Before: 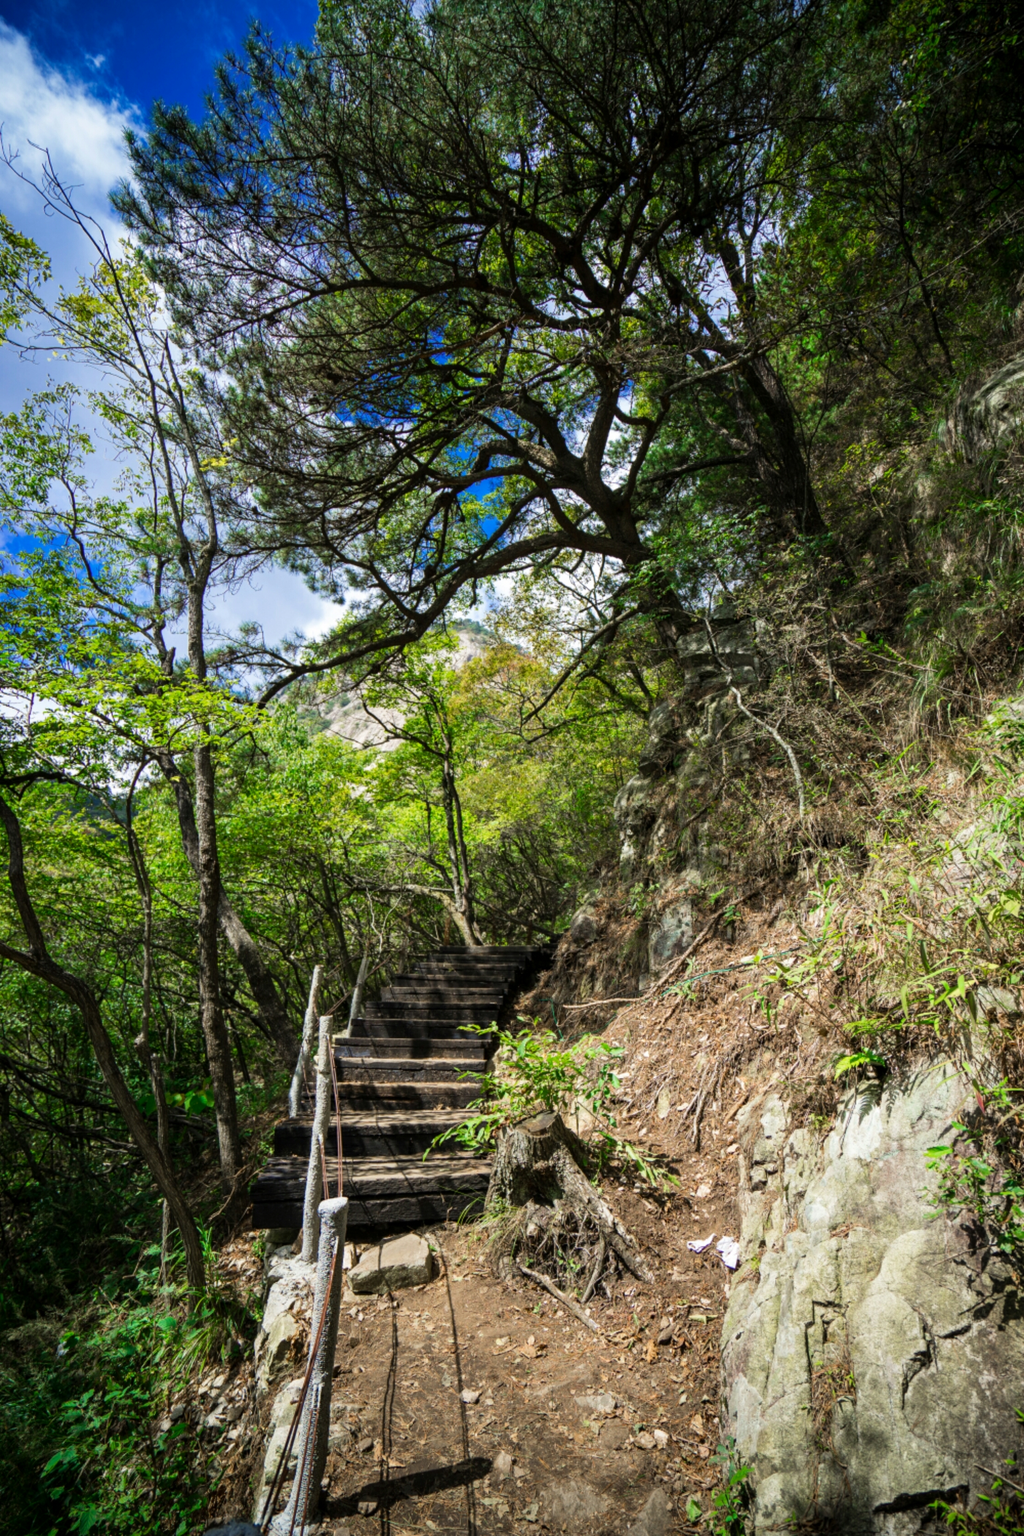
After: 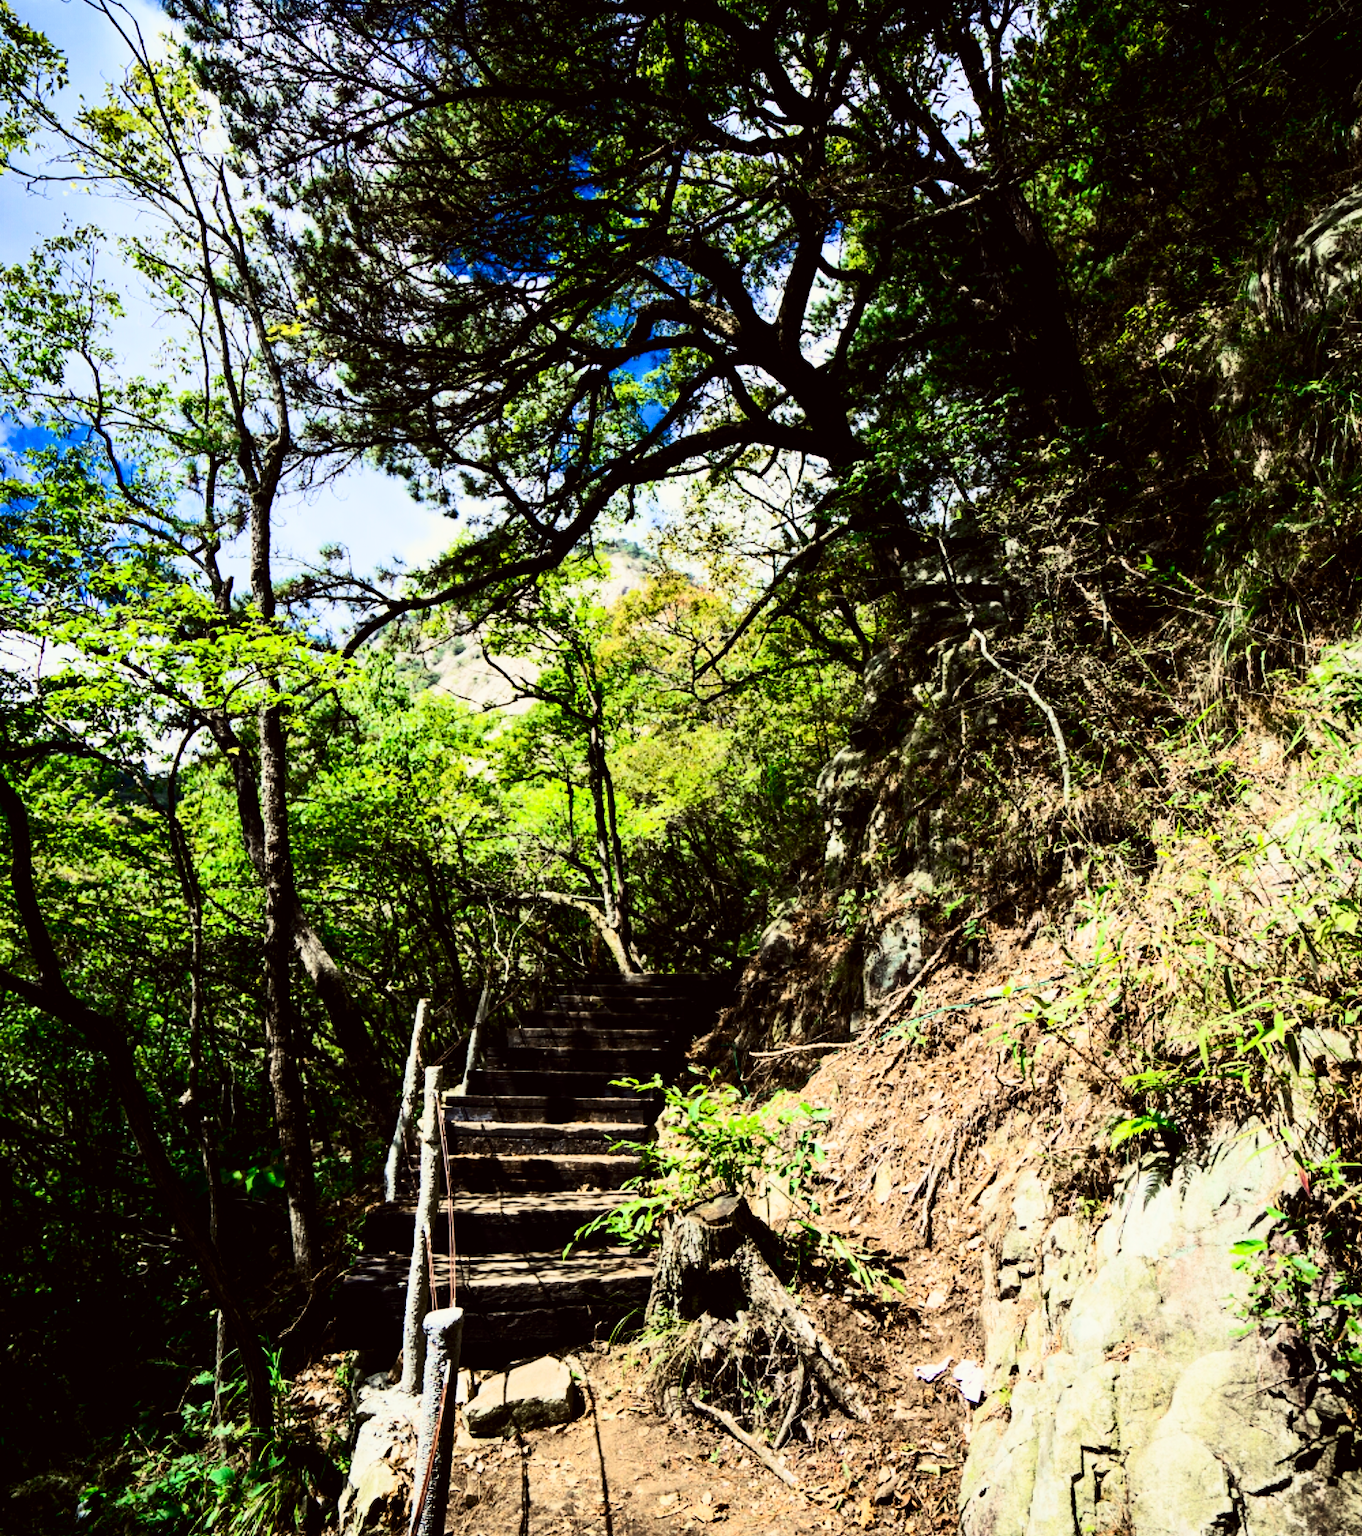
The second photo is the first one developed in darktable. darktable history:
crop: top 13.966%, bottom 10.877%
color correction: highlights a* -1.02, highlights b* 4.46, shadows a* 3.55
filmic rgb: black relative exposure -5.1 EV, white relative exposure 3.56 EV, hardness 3.16, contrast 1.386, highlights saturation mix -48.94%
contrast brightness saturation: contrast 0.414, brightness 0.104, saturation 0.214
